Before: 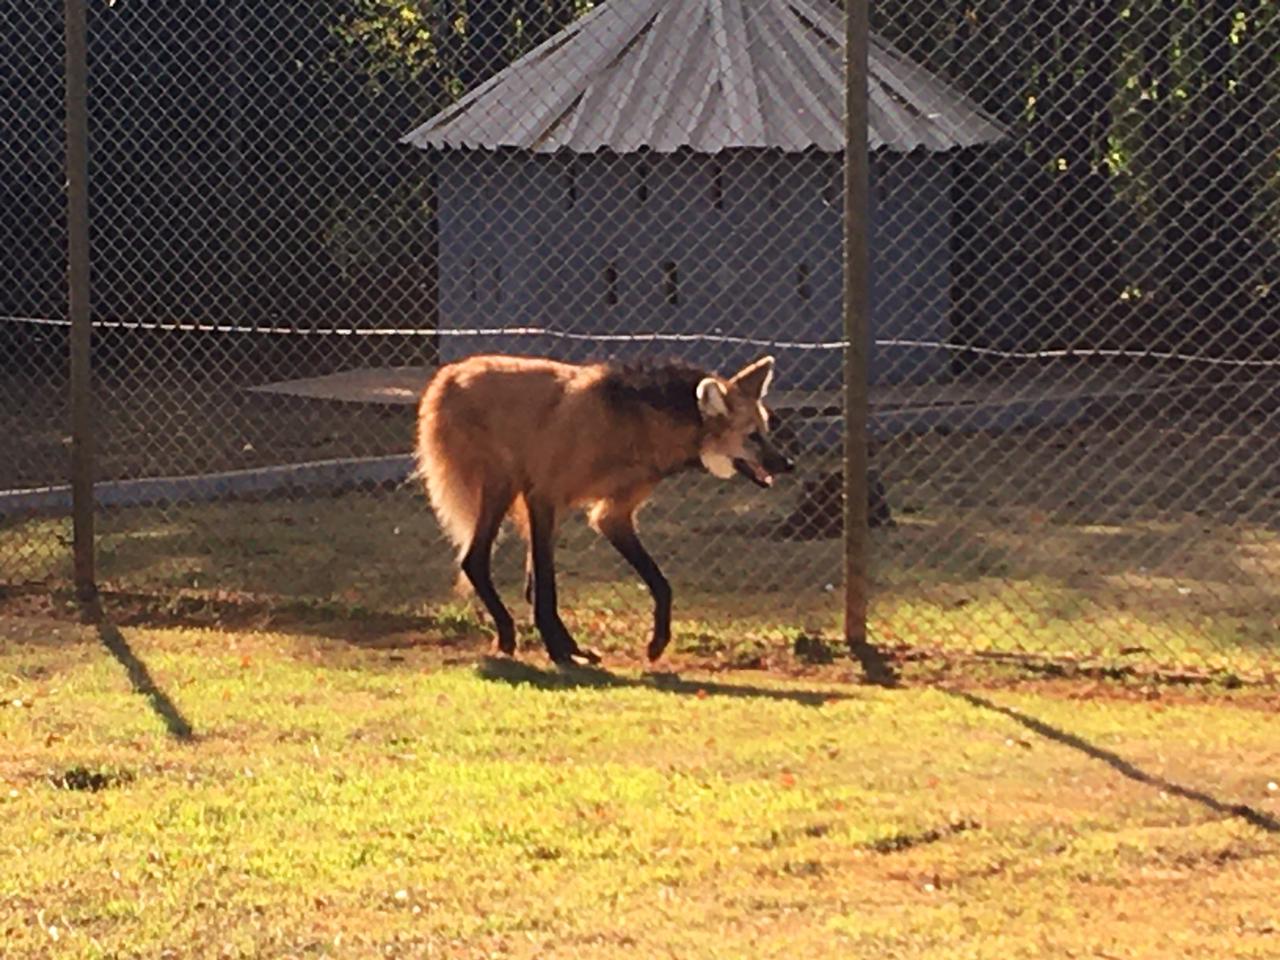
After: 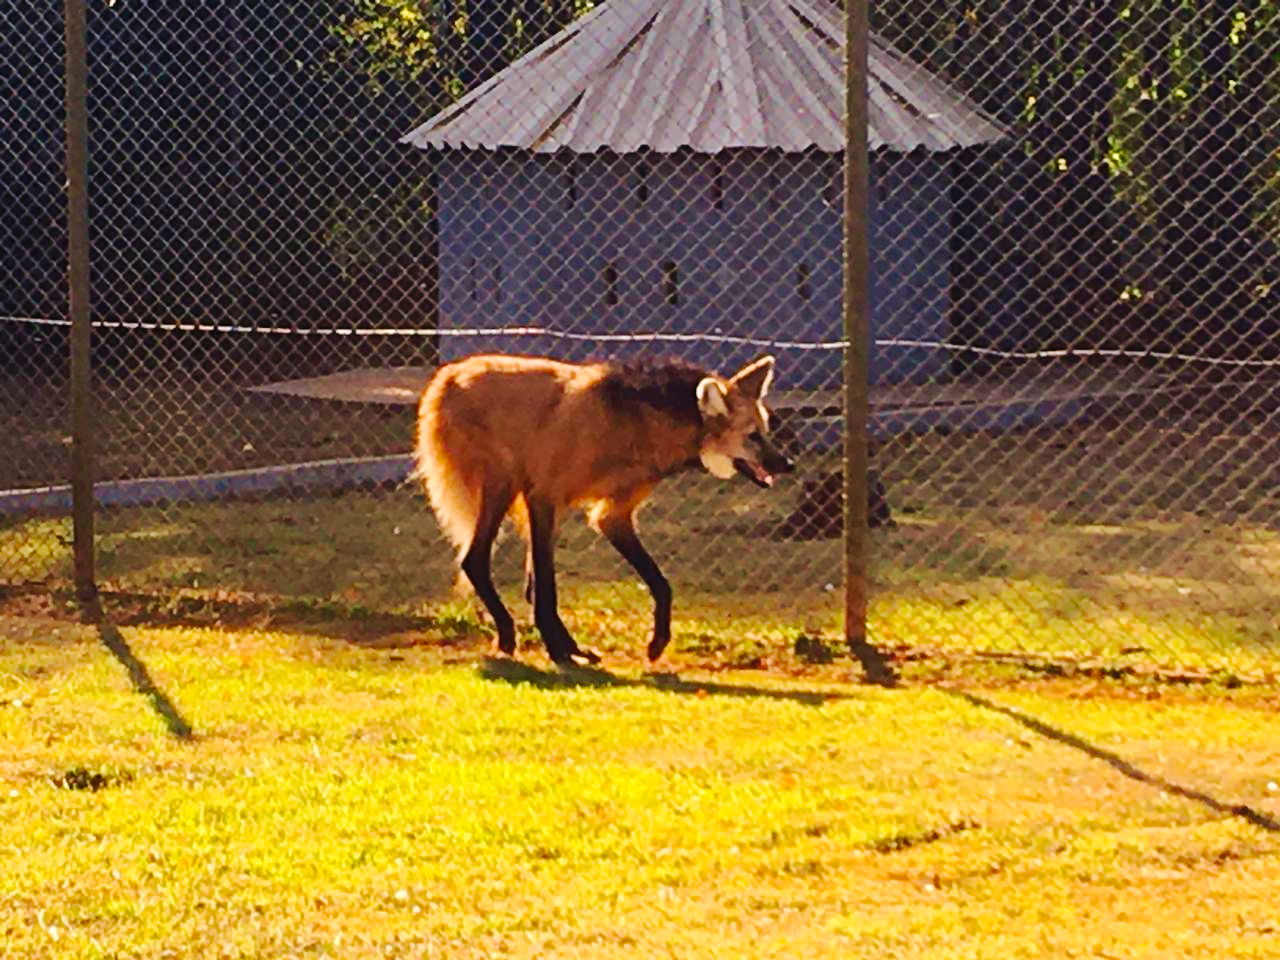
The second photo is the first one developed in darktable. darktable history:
velvia: strength 29%
tone curve: curves: ch0 [(0, 0) (0.003, 0.035) (0.011, 0.035) (0.025, 0.035) (0.044, 0.046) (0.069, 0.063) (0.1, 0.084) (0.136, 0.123) (0.177, 0.174) (0.224, 0.232) (0.277, 0.304) (0.335, 0.387) (0.399, 0.476) (0.468, 0.566) (0.543, 0.639) (0.623, 0.714) (0.709, 0.776) (0.801, 0.851) (0.898, 0.921) (1, 1)], preserve colors none
color balance rgb: perceptual saturation grading › global saturation 25%, global vibrance 20%
